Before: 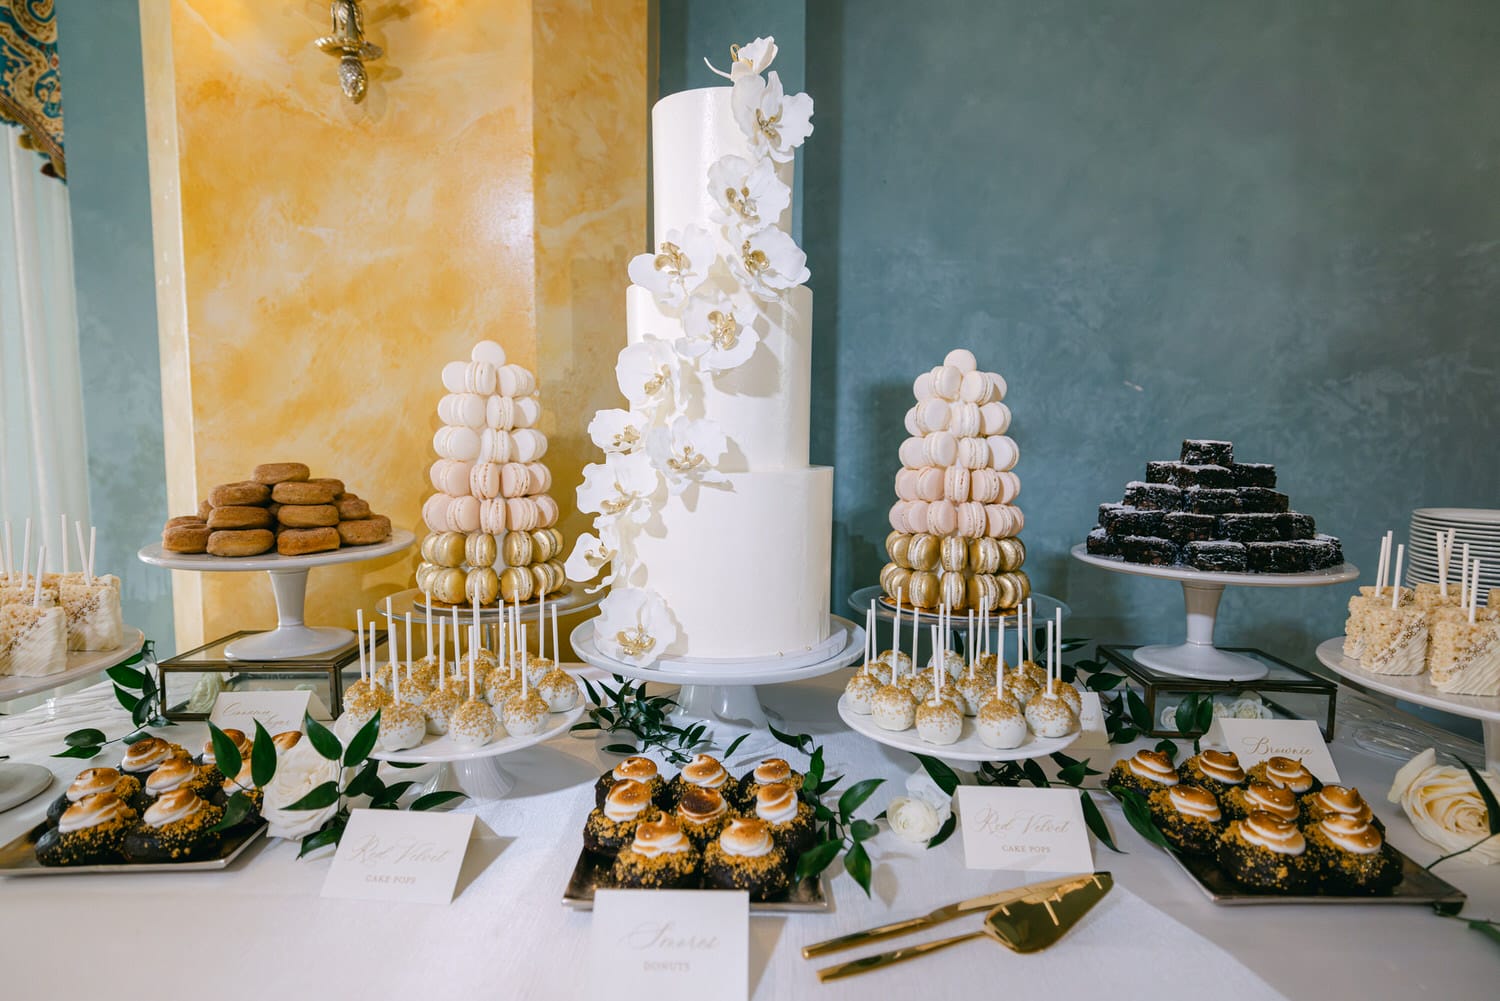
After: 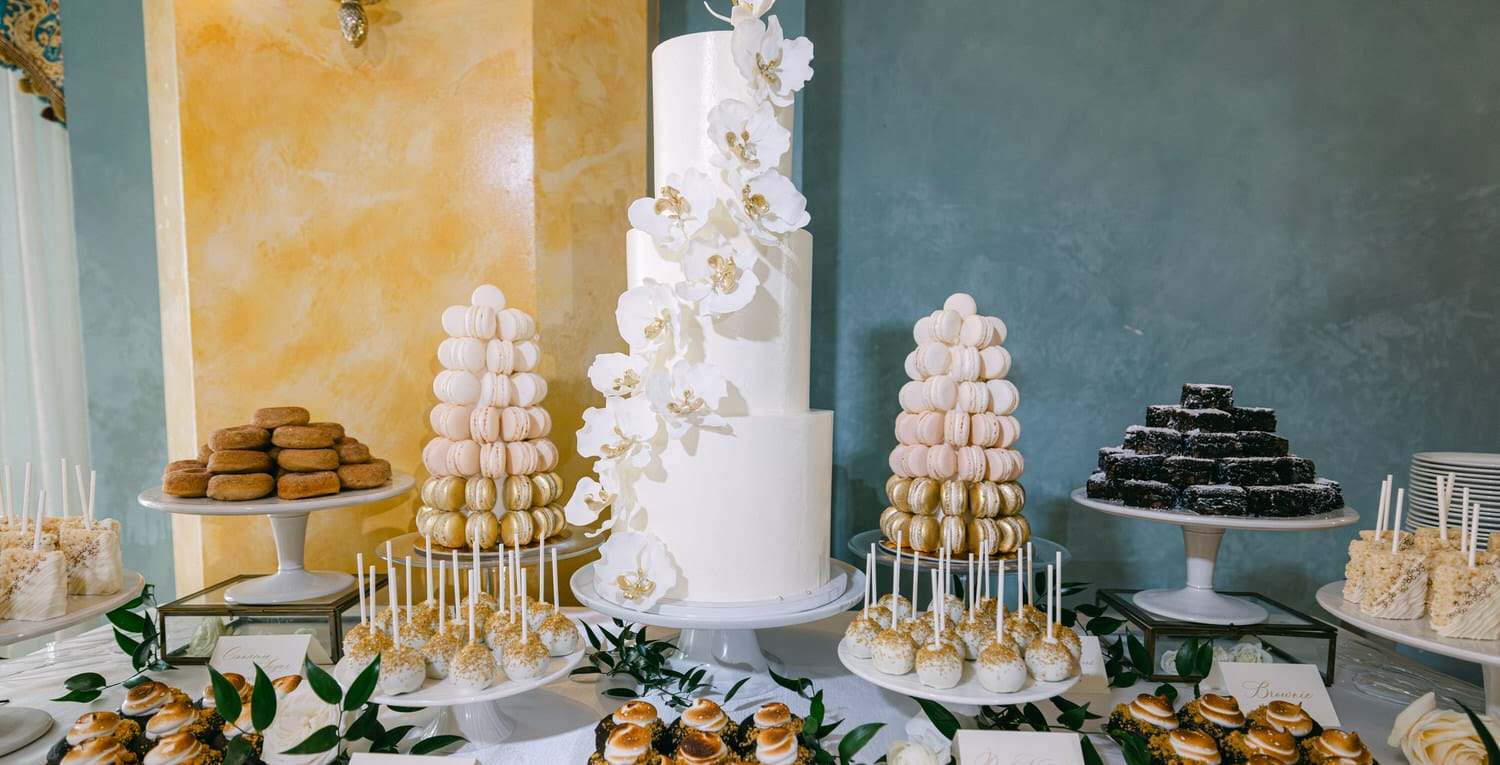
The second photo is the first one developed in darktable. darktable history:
crop: top 5.631%, bottom 17.912%
